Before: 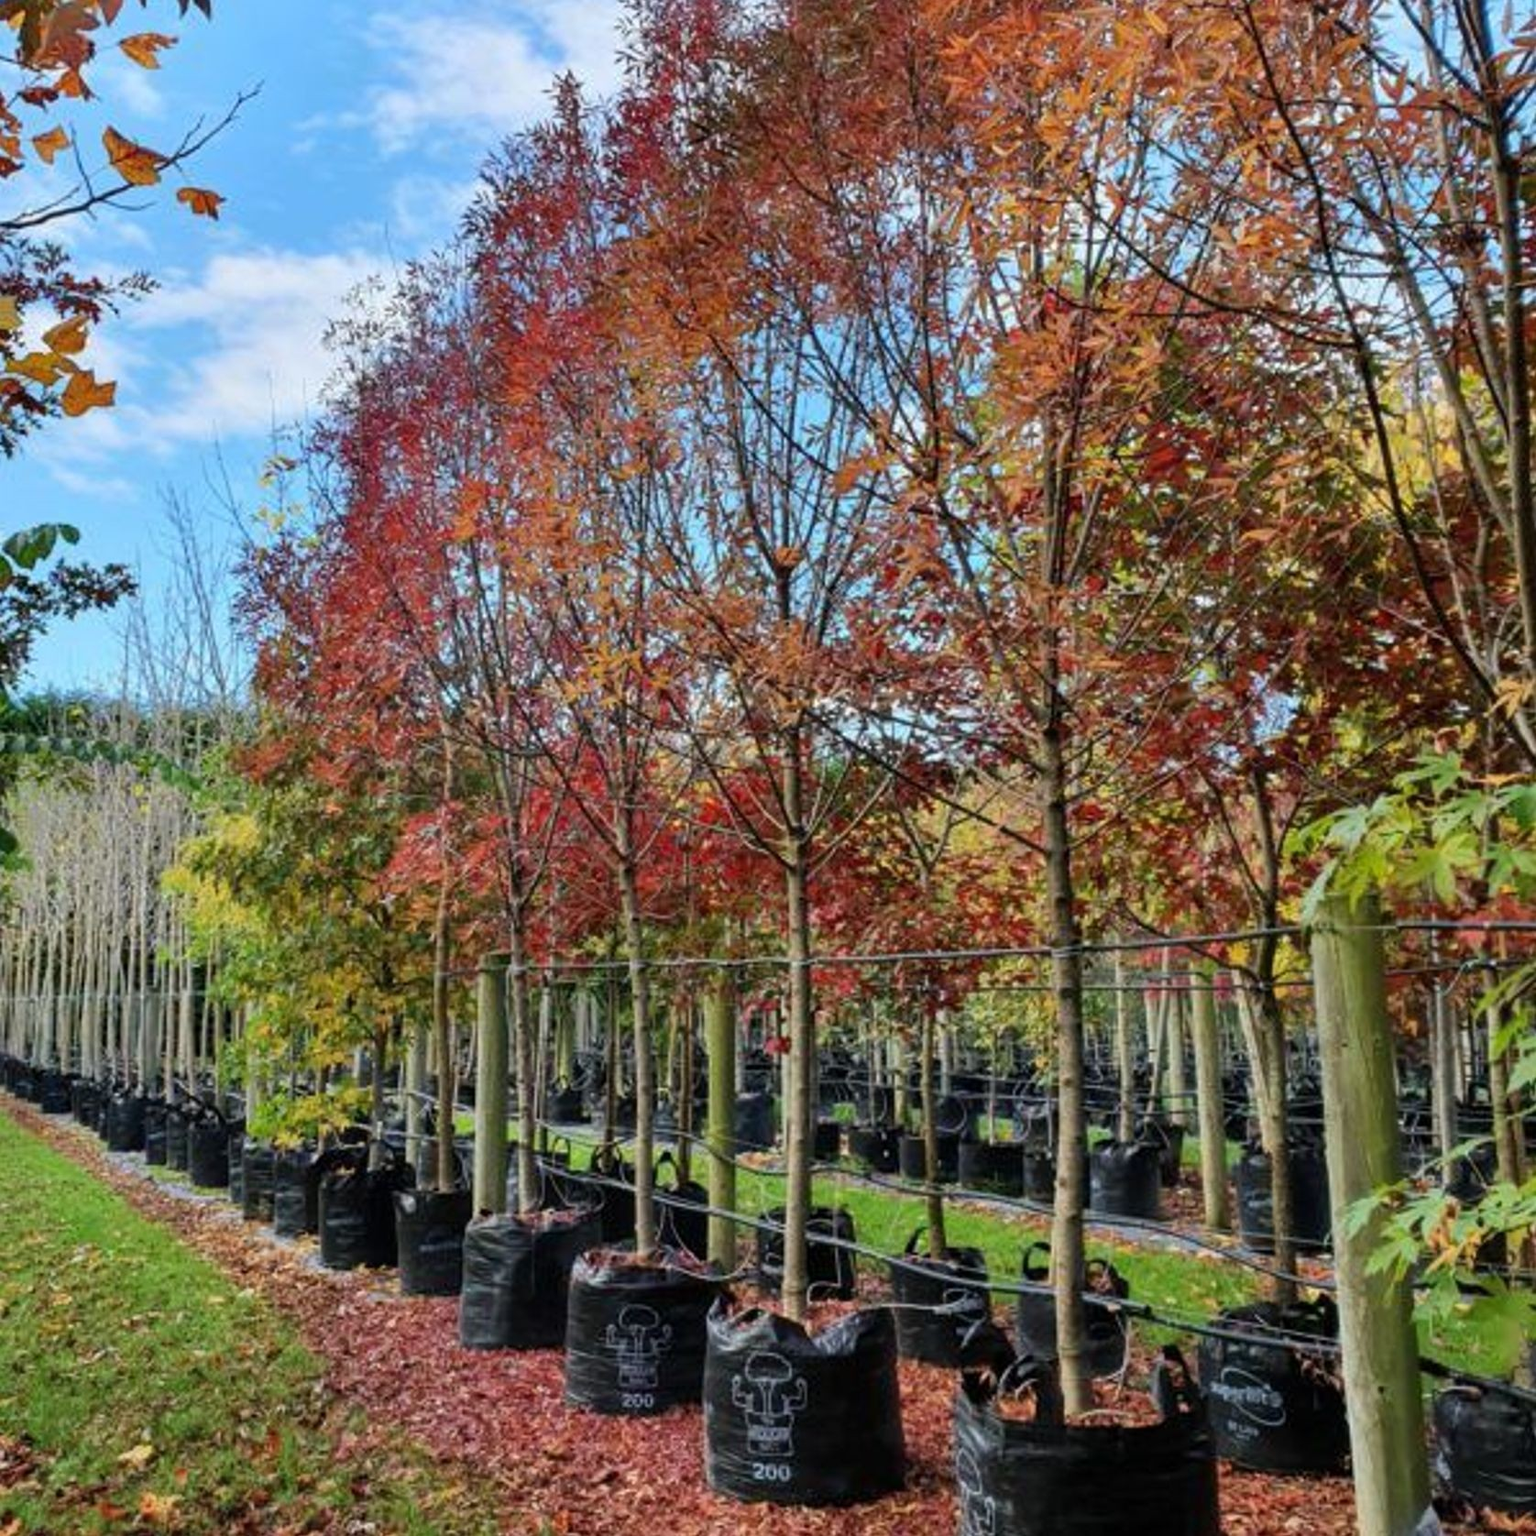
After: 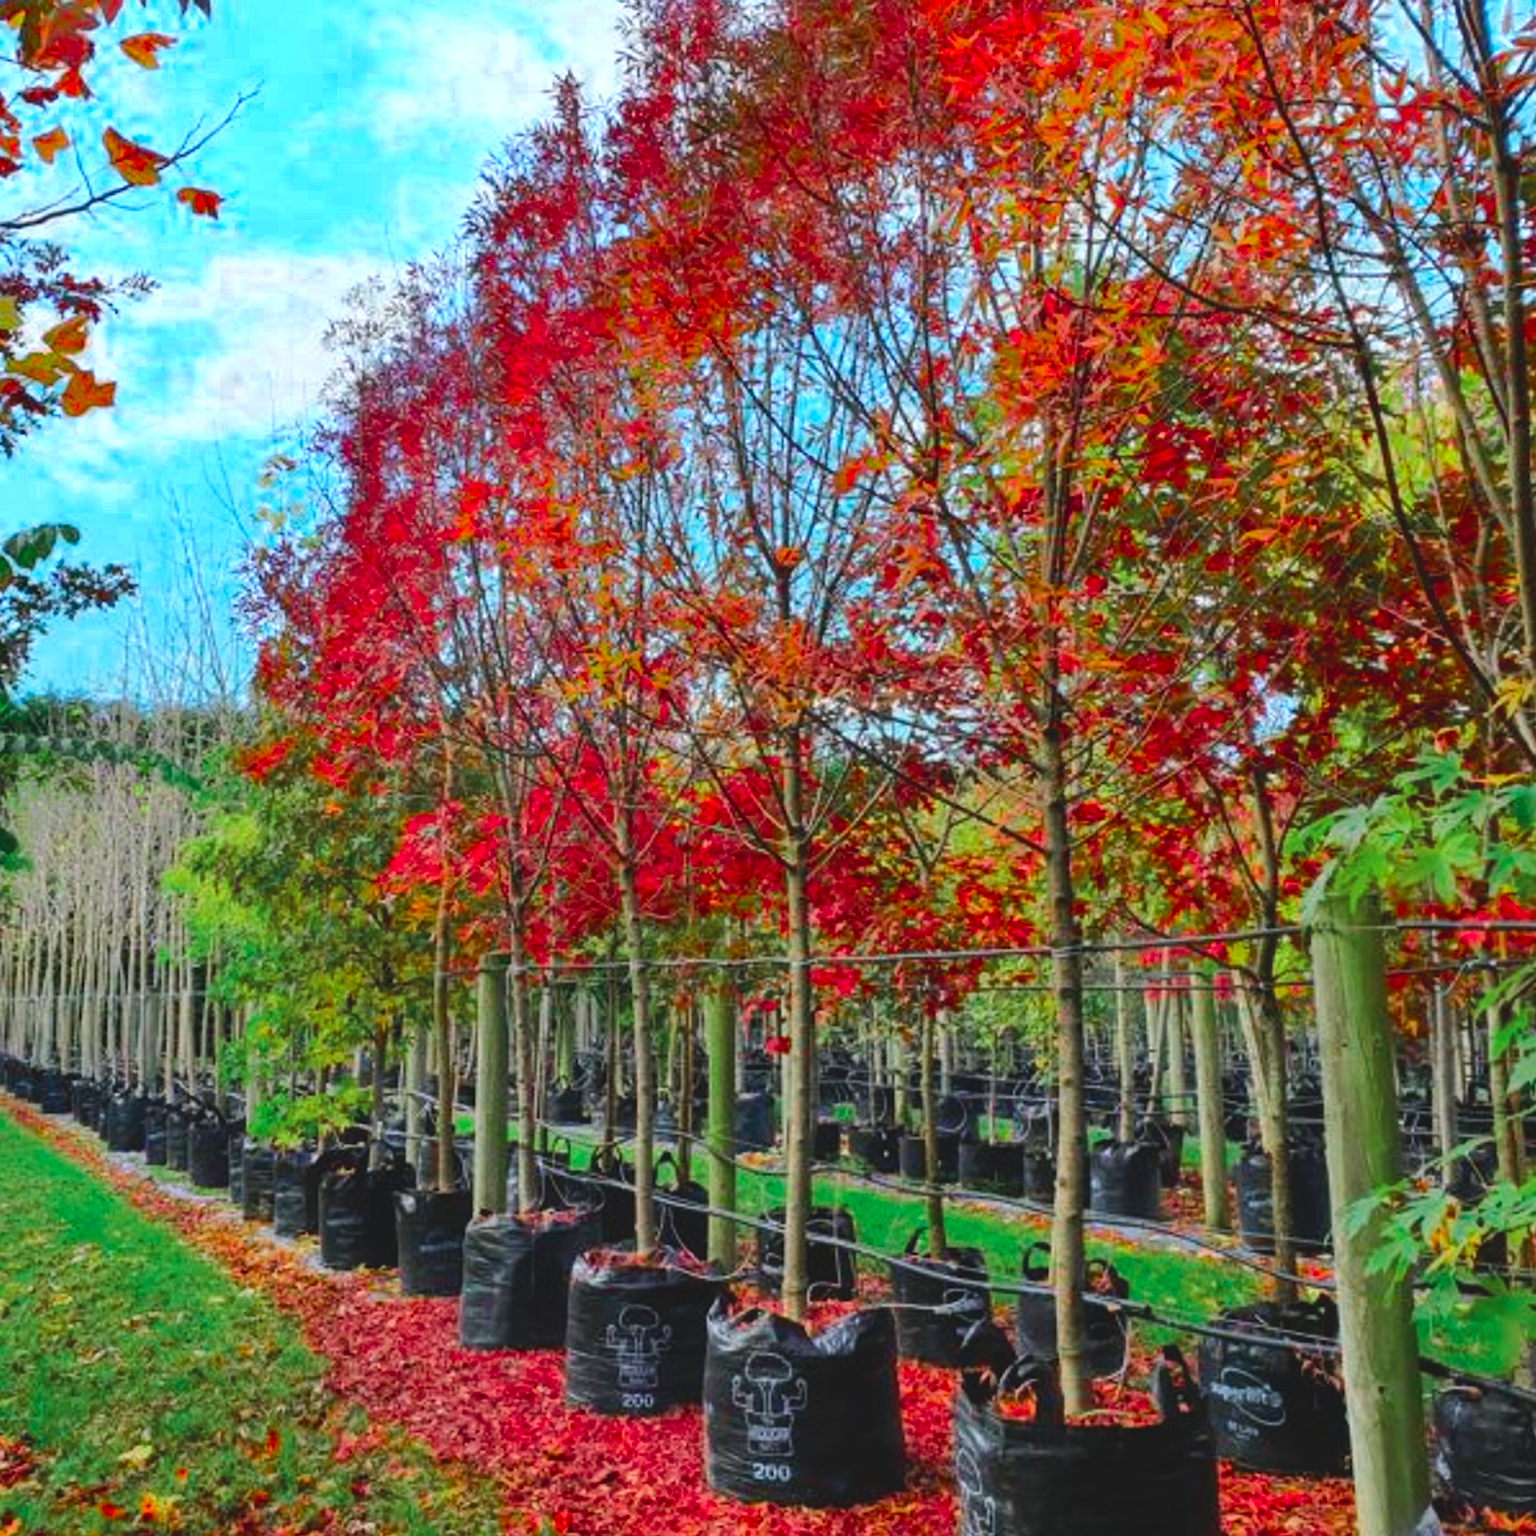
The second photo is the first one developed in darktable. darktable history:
color correction: highlights b* 0
contrast brightness saturation: contrast -0.18, saturation 0.189
color balance rgb: linear chroma grading › global chroma 12.841%, perceptual saturation grading › global saturation 19.752%, perceptual brilliance grading › highlights 6.688%, perceptual brilliance grading › mid-tones 17.121%, perceptual brilliance grading › shadows -5.525%
color zones: curves: ch0 [(0, 0.466) (0.128, 0.466) (0.25, 0.5) (0.375, 0.456) (0.5, 0.5) (0.625, 0.5) (0.737, 0.652) (0.875, 0.5)]; ch1 [(0, 0.603) (0.125, 0.618) (0.261, 0.348) (0.372, 0.353) (0.497, 0.363) (0.611, 0.45) (0.731, 0.427) (0.875, 0.518) (0.998, 0.652)]; ch2 [(0, 0.559) (0.125, 0.451) (0.253, 0.564) (0.37, 0.578) (0.5, 0.466) (0.625, 0.471) (0.731, 0.471) (0.88, 0.485)]
